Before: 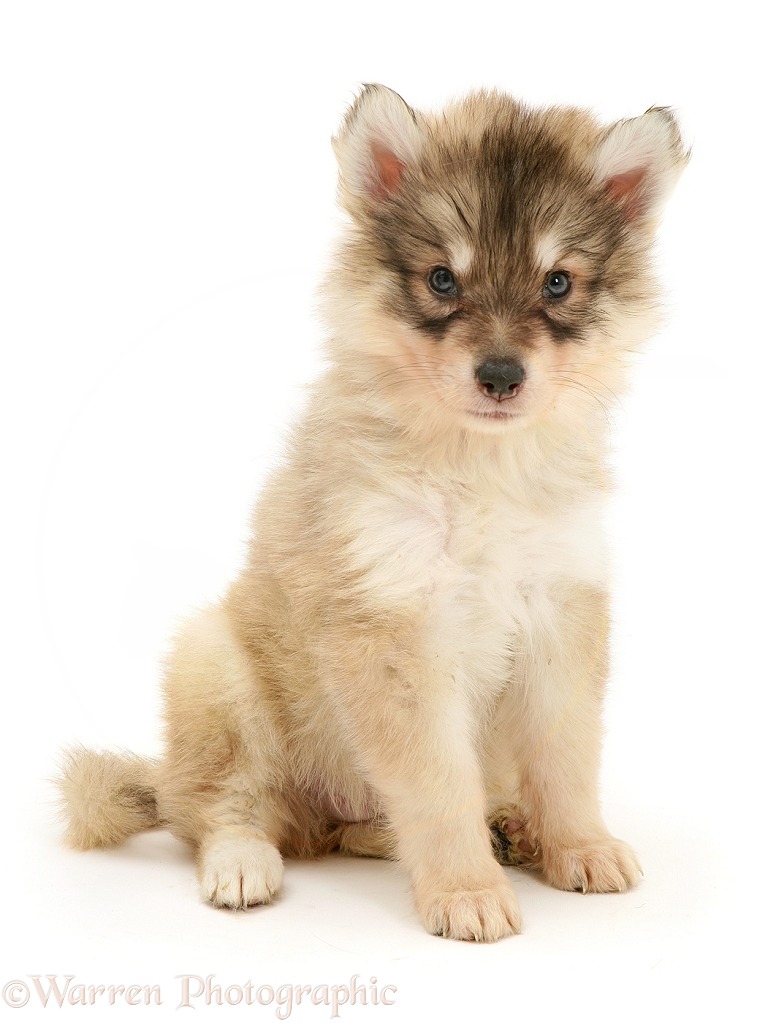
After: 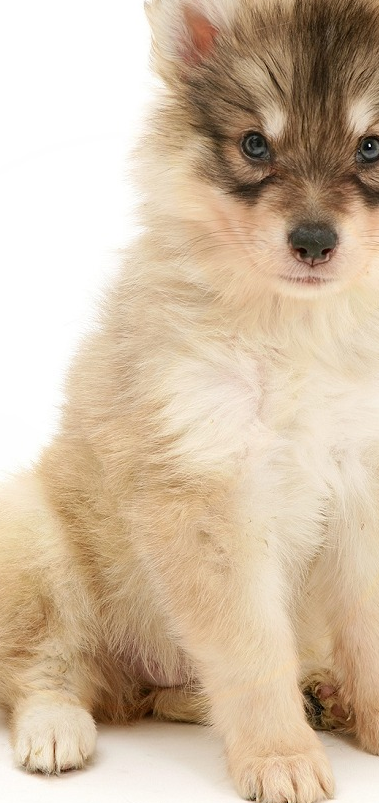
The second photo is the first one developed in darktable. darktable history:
crop and rotate: angle 0.02°, left 24.353%, top 13.219%, right 26.156%, bottom 8.224%
tone equalizer: on, module defaults
